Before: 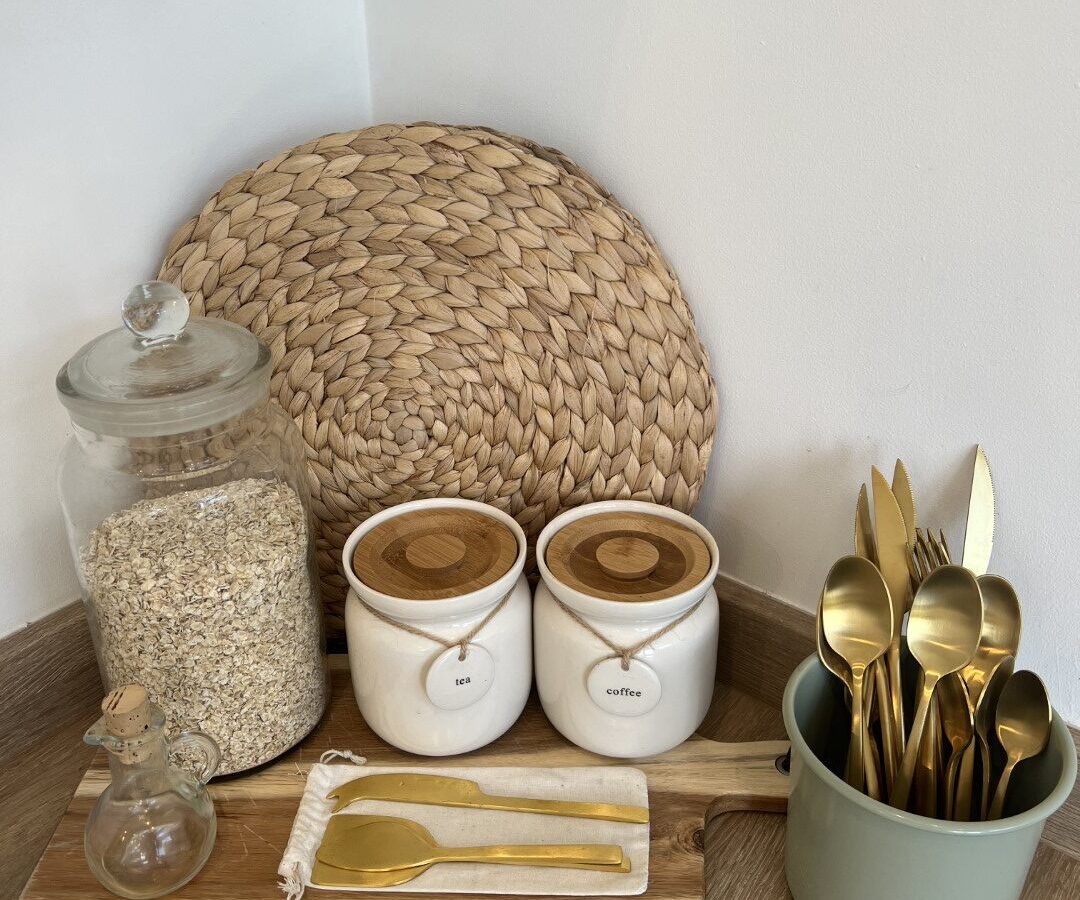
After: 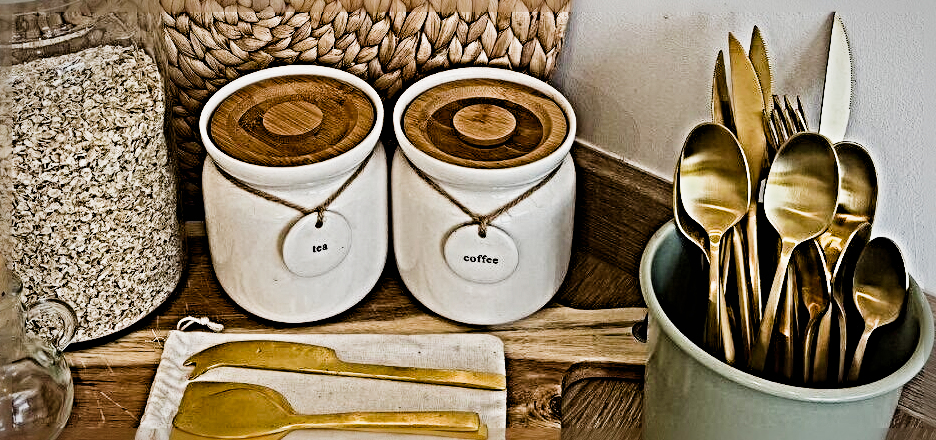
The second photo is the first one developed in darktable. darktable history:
vignetting: fall-off radius 100%, width/height ratio 1.337
crop and rotate: left 13.306%, top 48.129%, bottom 2.928%
sharpen: radius 6.3, amount 1.8, threshold 0
sigmoid: on, module defaults
